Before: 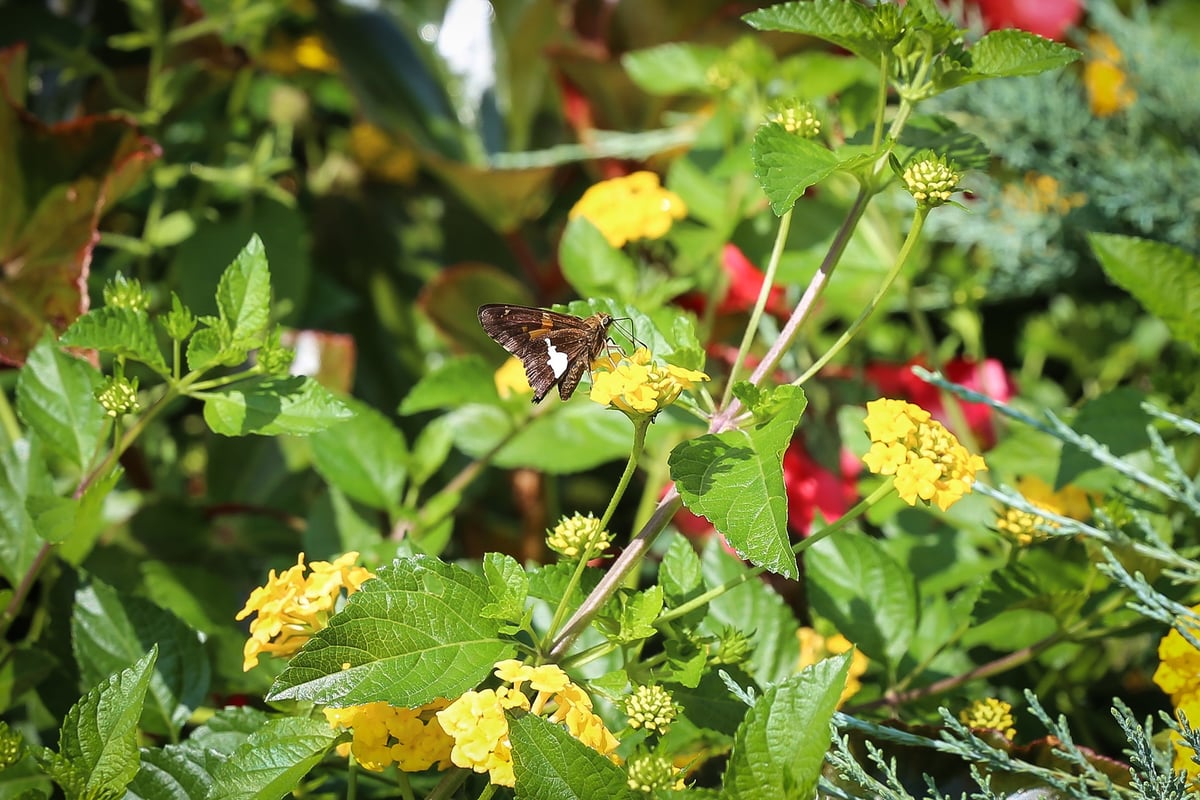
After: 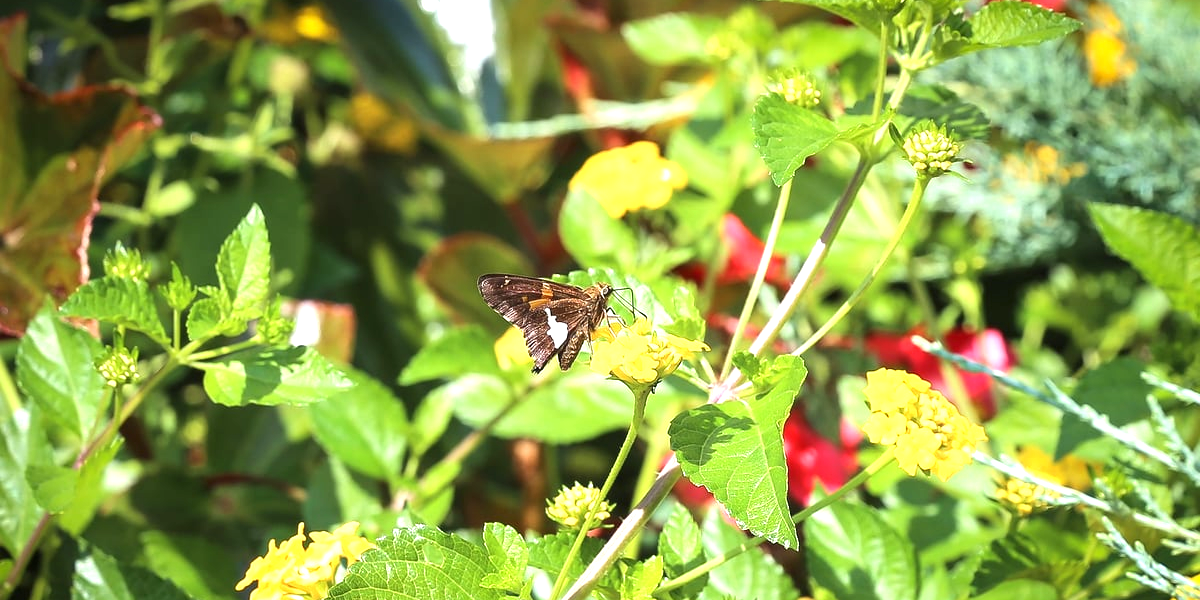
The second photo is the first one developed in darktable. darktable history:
exposure: black level correction 0, exposure 0.9 EV, compensate highlight preservation false
crop: top 3.857%, bottom 21.132%
